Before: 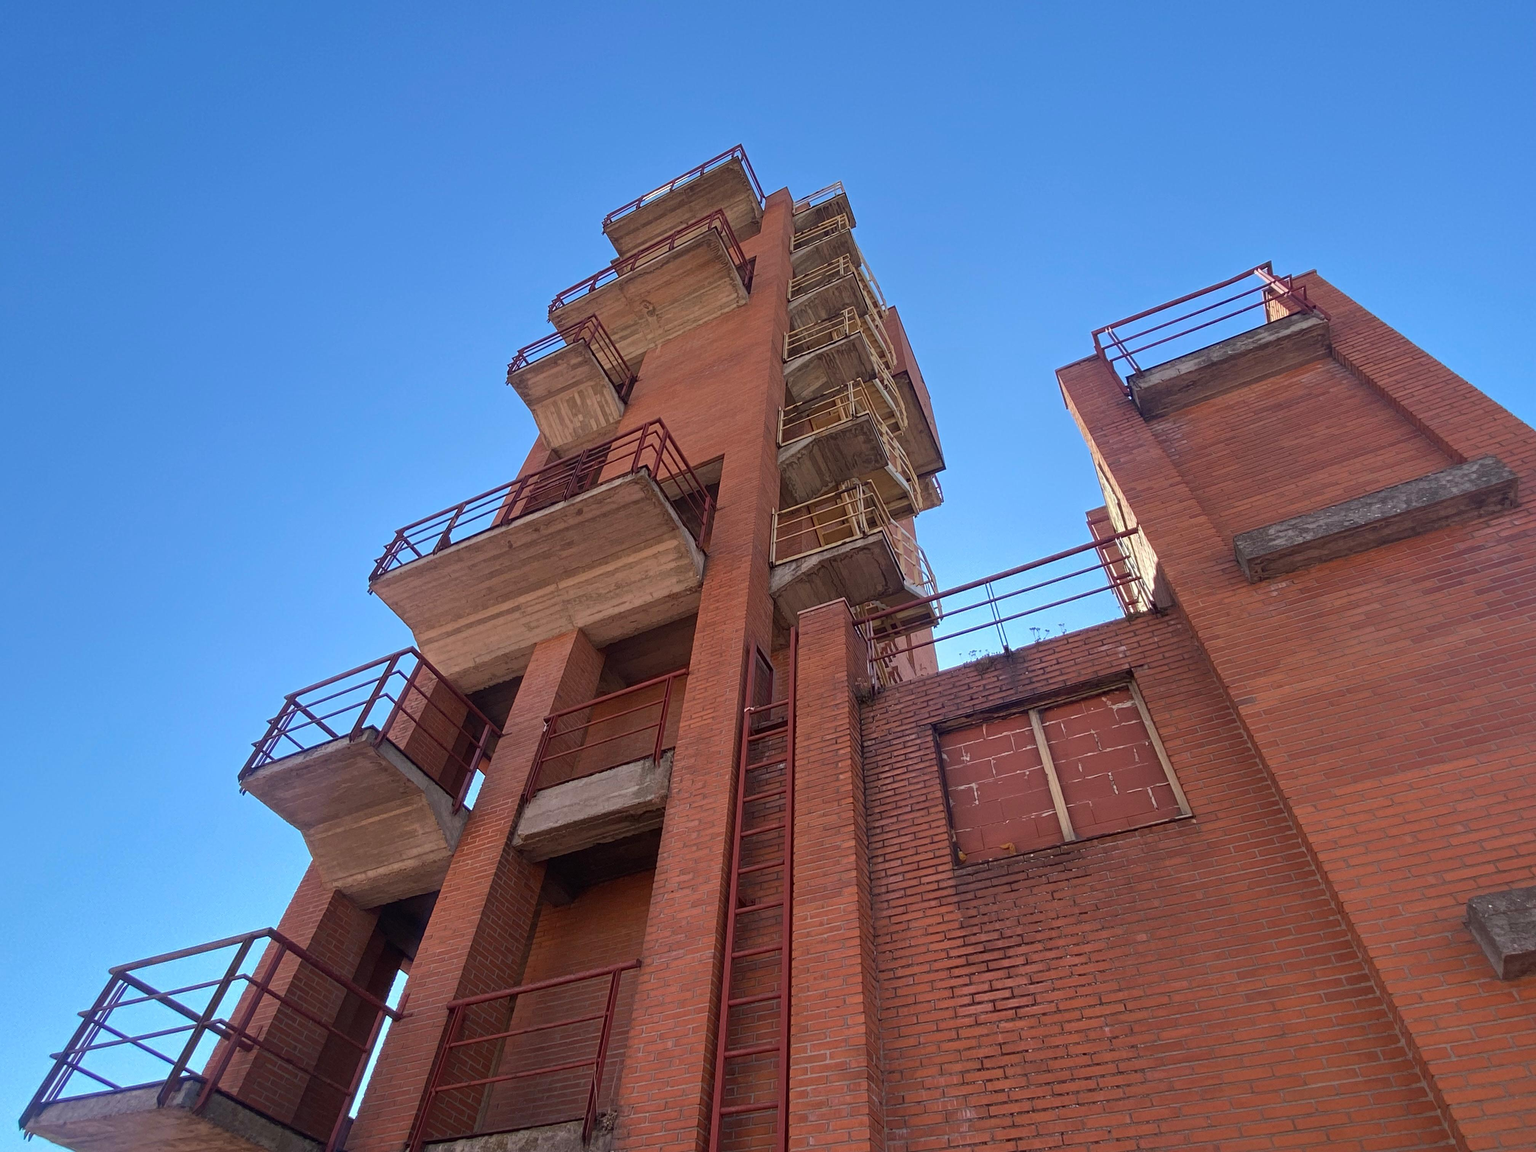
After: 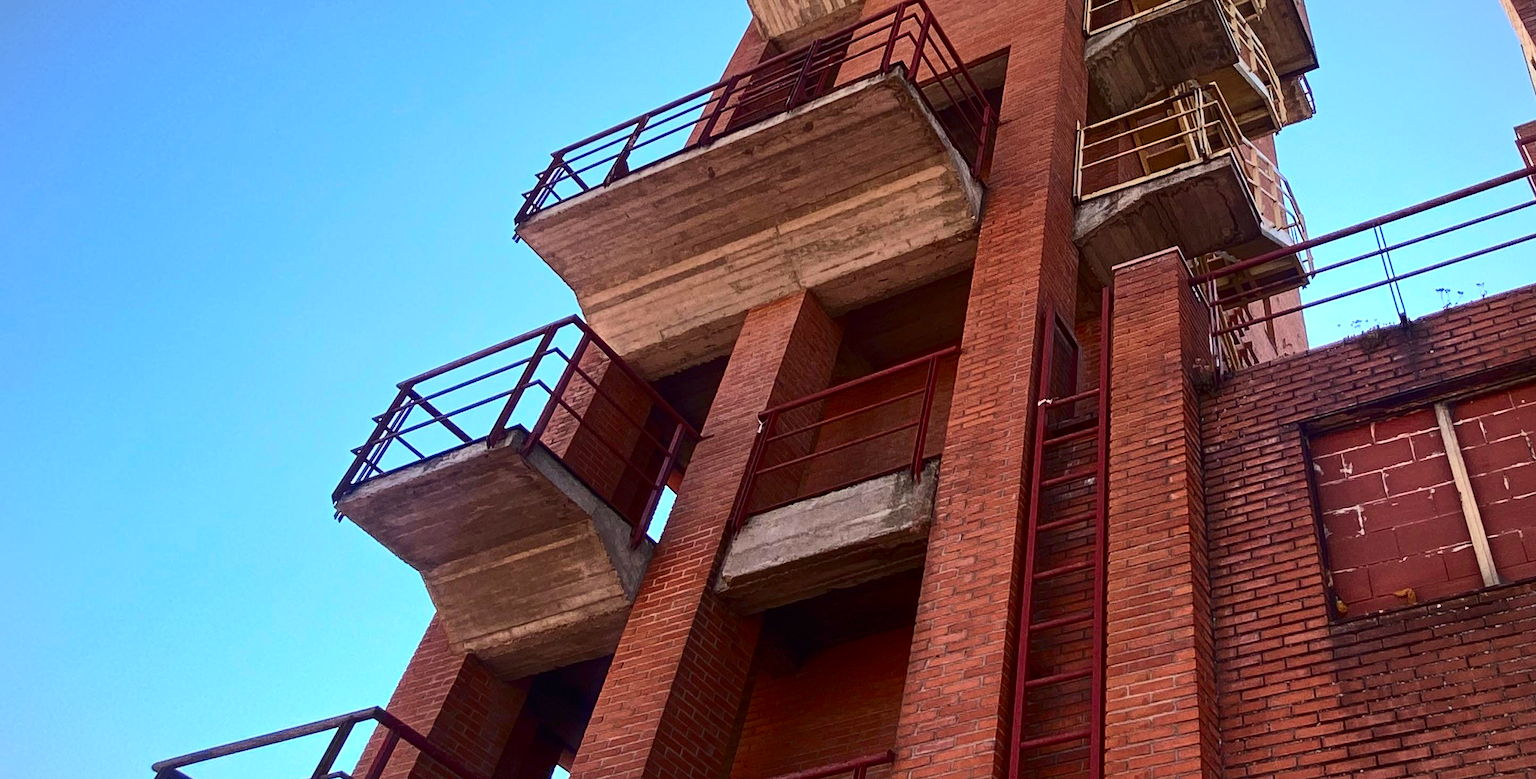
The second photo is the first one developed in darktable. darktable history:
crop: top 36.546%, right 28.26%, bottom 14.935%
contrast brightness saturation: contrast 0.403, brightness 0.048, saturation 0.261
vignetting: fall-off radius 100.99%, width/height ratio 1.342, dithering 8-bit output
